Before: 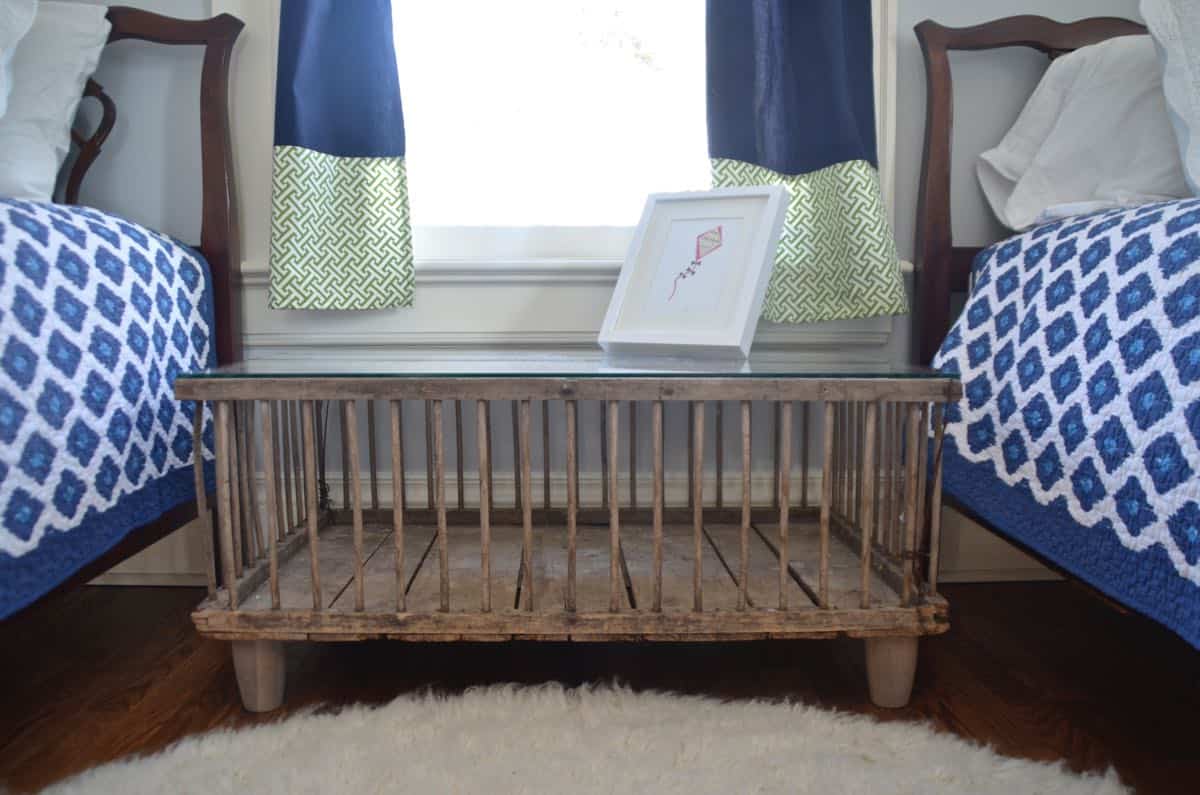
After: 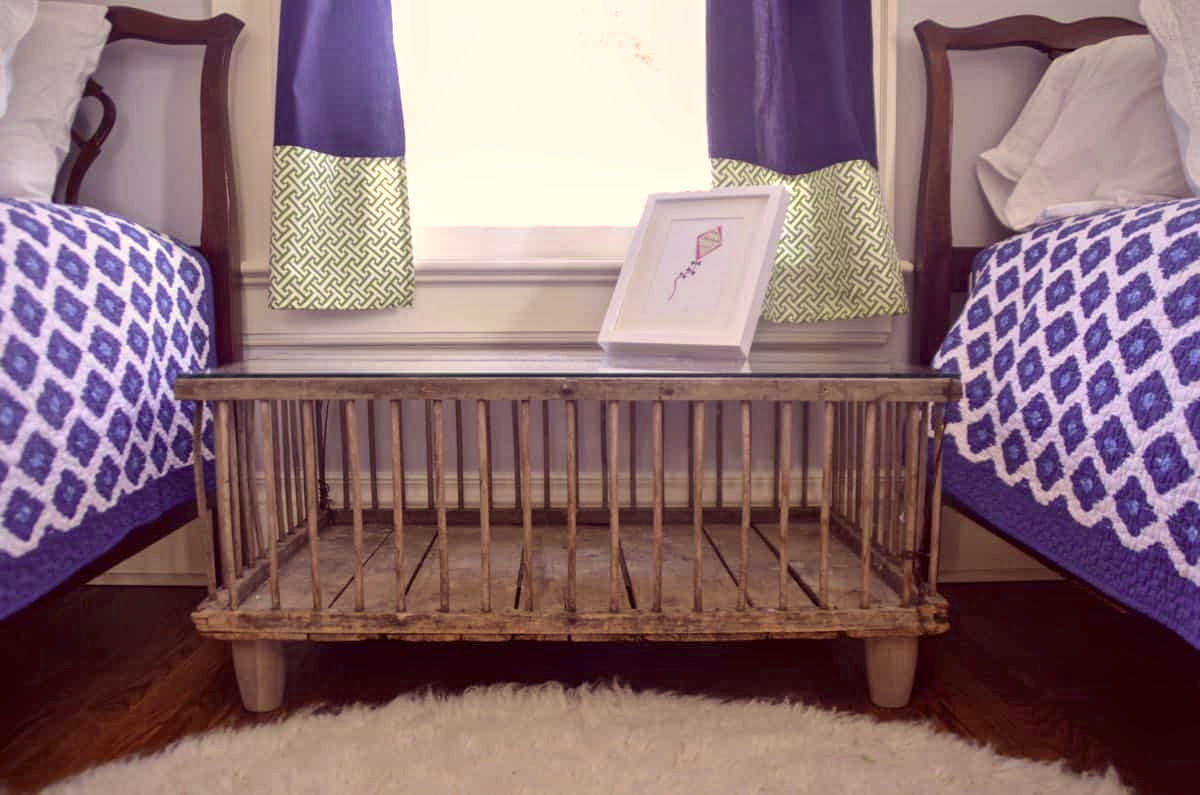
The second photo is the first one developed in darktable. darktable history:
tone equalizer: on, module defaults
local contrast: on, module defaults
color calibration: illuminant custom, x 0.391, y 0.392, temperature 3853.6 K
color correction: highlights a* 9.76, highlights b* 39.15, shadows a* 14.37, shadows b* 3.3
exposure: compensate highlight preservation false
